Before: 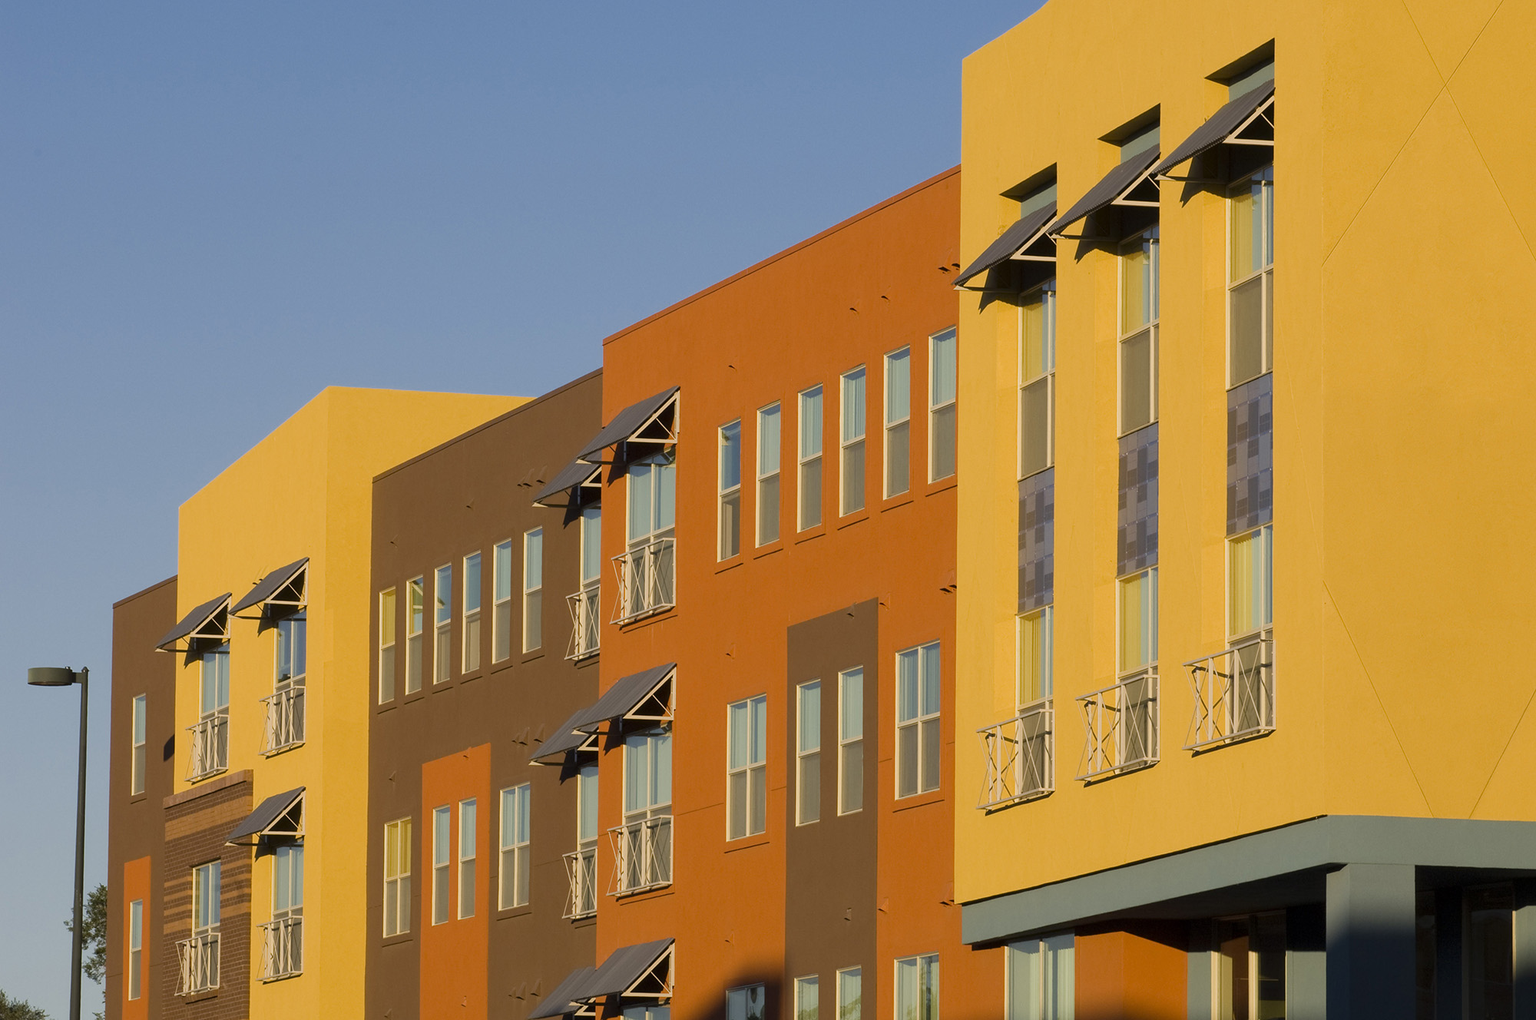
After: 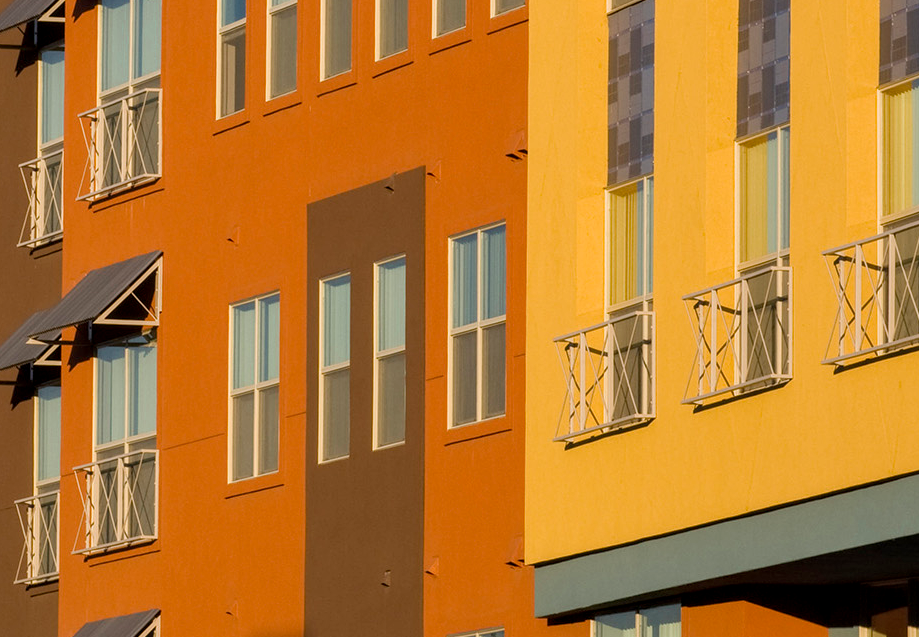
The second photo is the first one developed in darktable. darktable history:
color zones: curves: ch0 [(0.25, 0.5) (0.463, 0.627) (0.484, 0.637) (0.75, 0.5)]
crop: left 35.933%, top 46.135%, right 18.1%, bottom 5.858%
local contrast: on, module defaults
exposure: black level correction 0.001, compensate highlight preservation false
color correction: highlights b* 0.044
